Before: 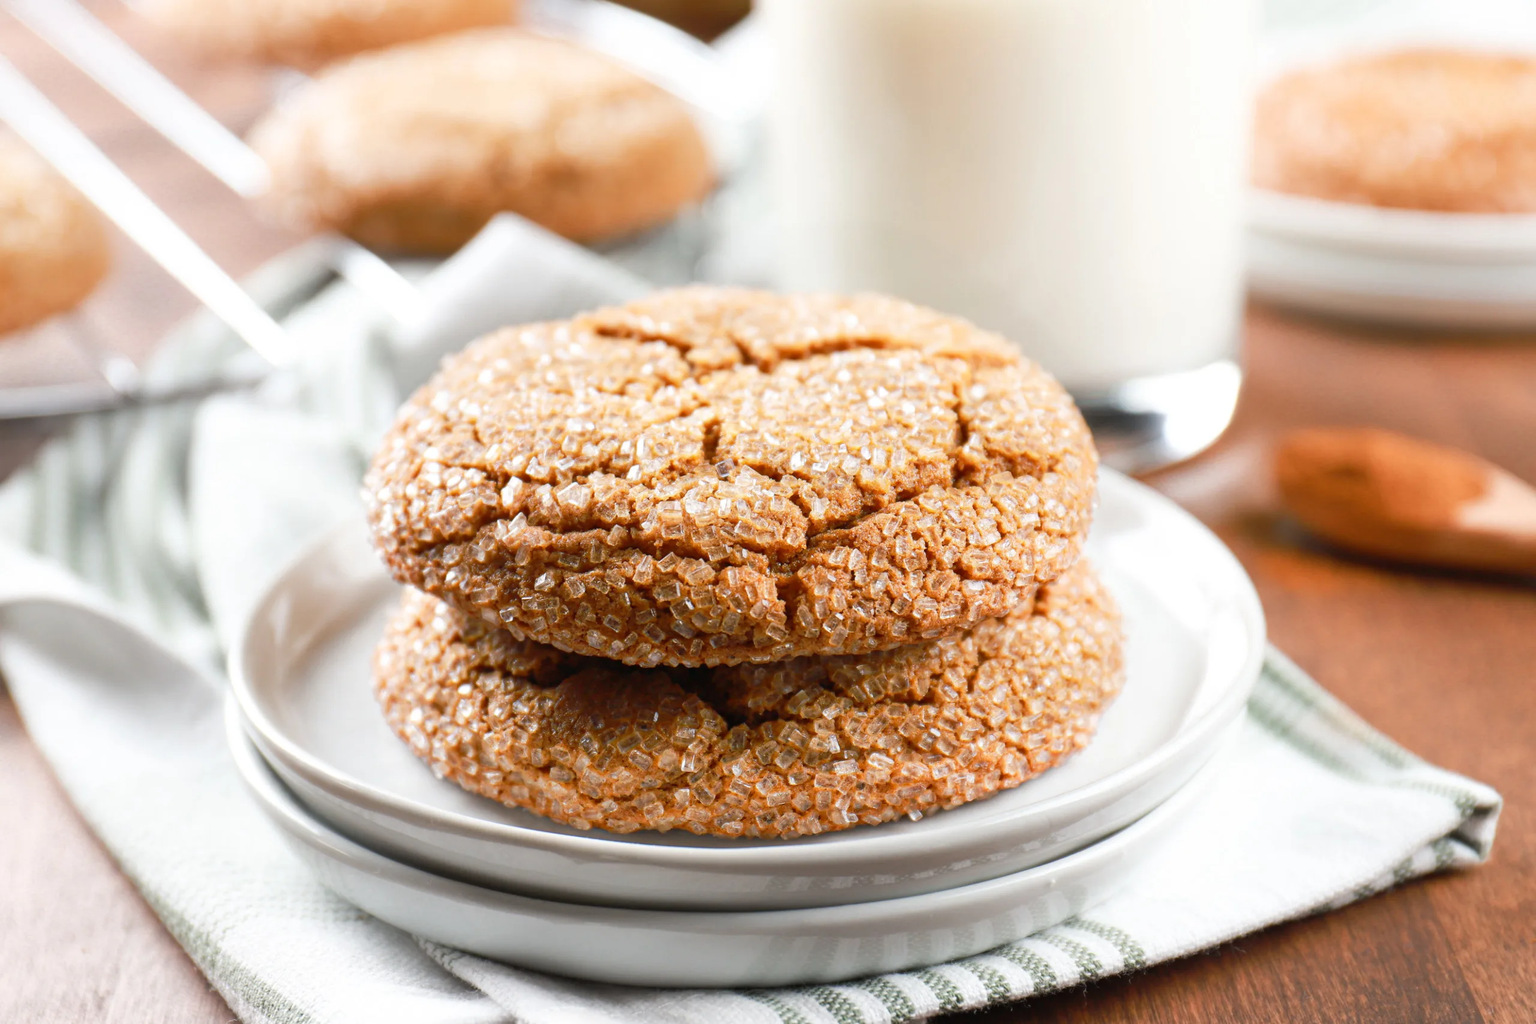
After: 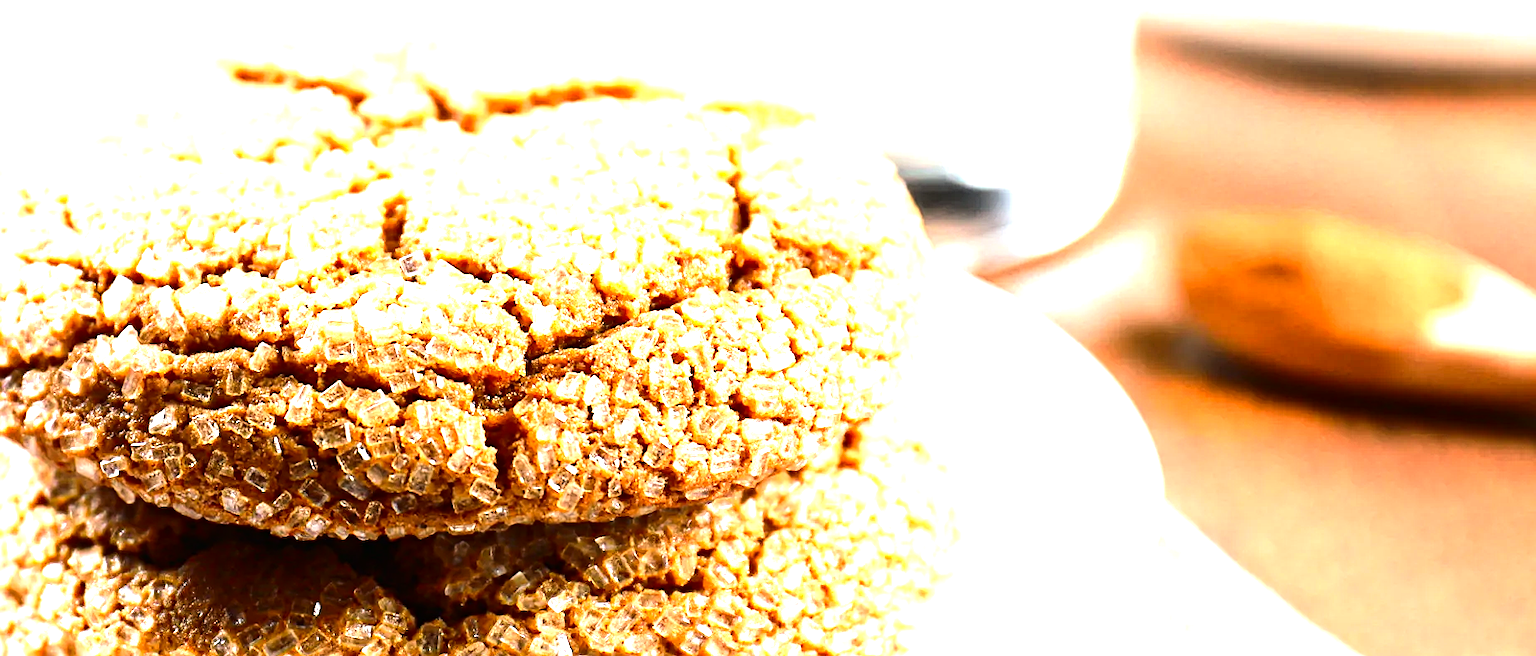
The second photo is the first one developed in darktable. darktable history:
crop and rotate: left 27.824%, top 27.166%, bottom 26.589%
sharpen: on, module defaults
tone equalizer: -8 EV -1.11 EV, -7 EV -1.04 EV, -6 EV -0.892 EV, -5 EV -0.61 EV, -3 EV 0.566 EV, -2 EV 0.846 EV, -1 EV 1 EV, +0 EV 1.08 EV, edges refinement/feathering 500, mask exposure compensation -1.57 EV, preserve details no
exposure: black level correction 0, exposure 0.694 EV, compensate highlight preservation false
contrast brightness saturation: contrast 0.132, brightness -0.05, saturation 0.16
